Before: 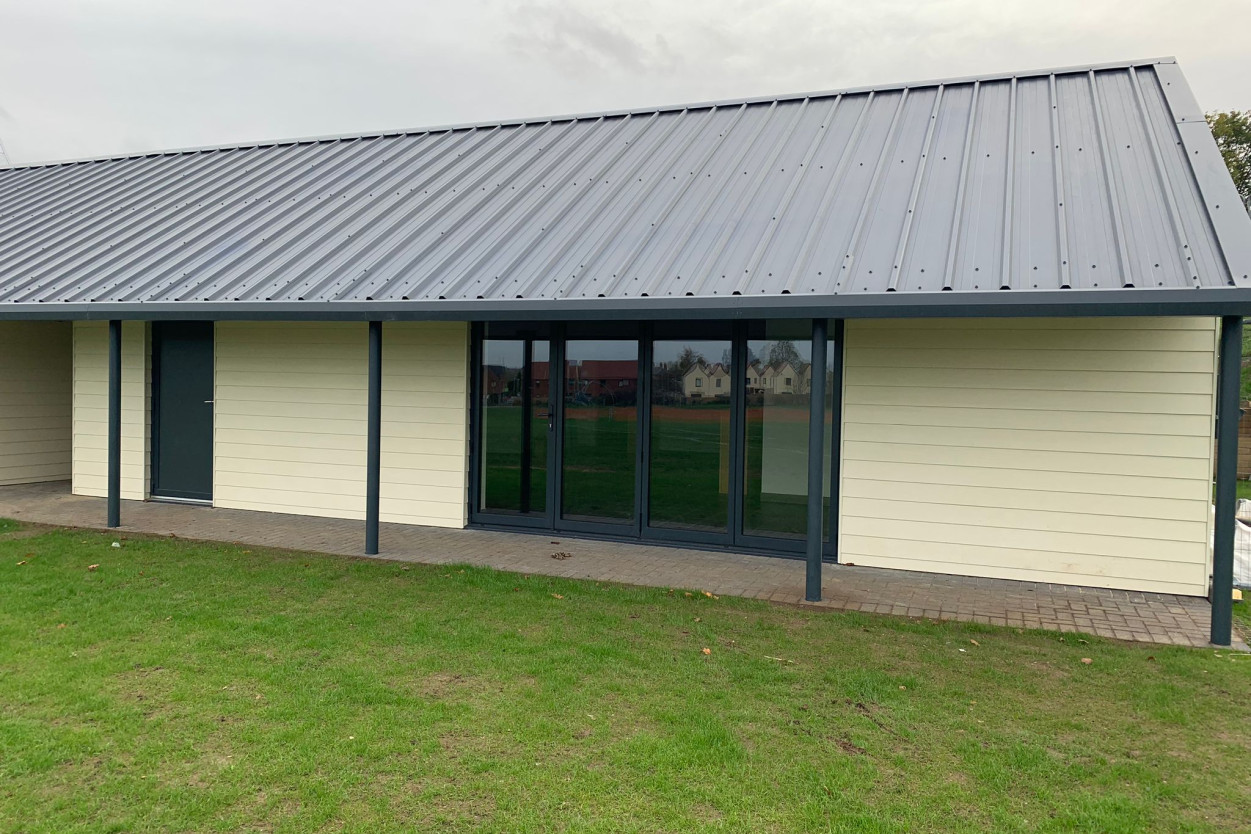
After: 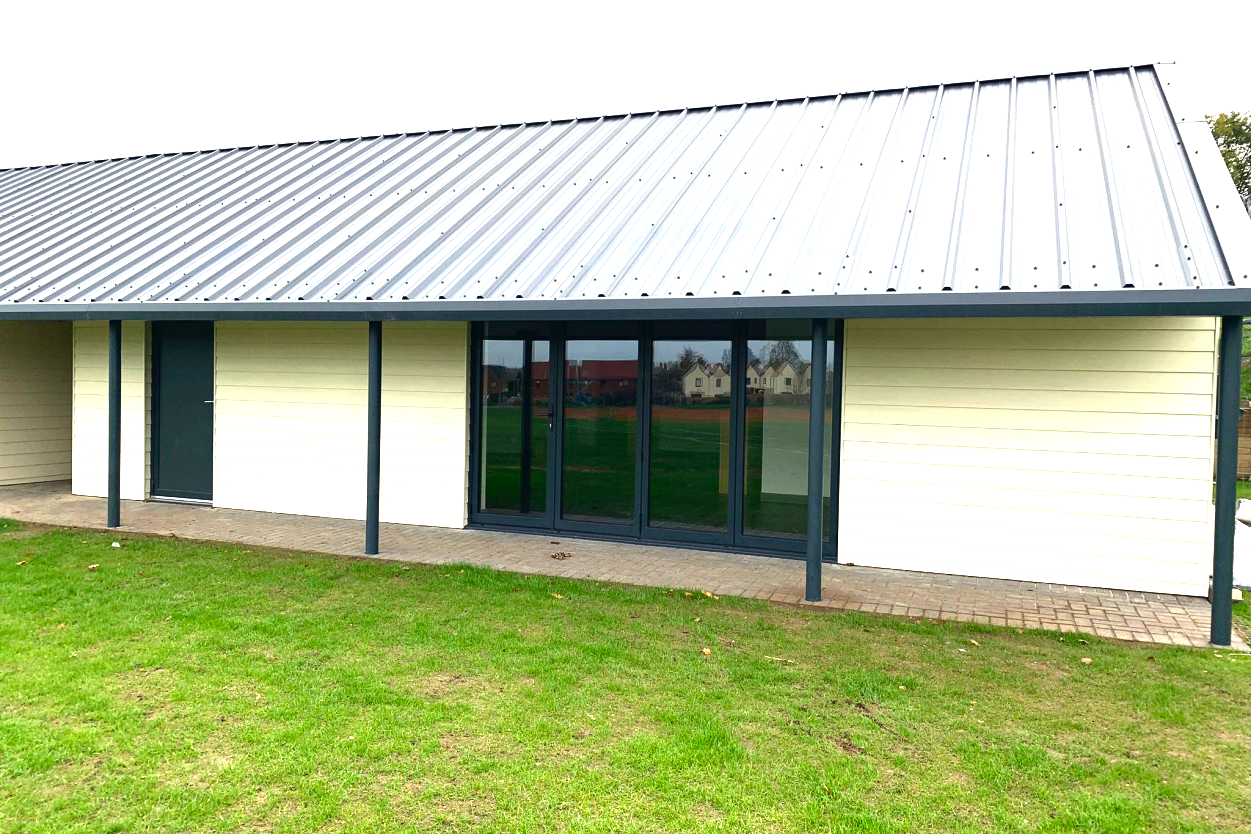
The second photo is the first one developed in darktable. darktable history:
exposure: black level correction -0.002, exposure 1.327 EV, compensate highlight preservation false
contrast brightness saturation: contrast 0.066, brightness -0.149, saturation 0.11
